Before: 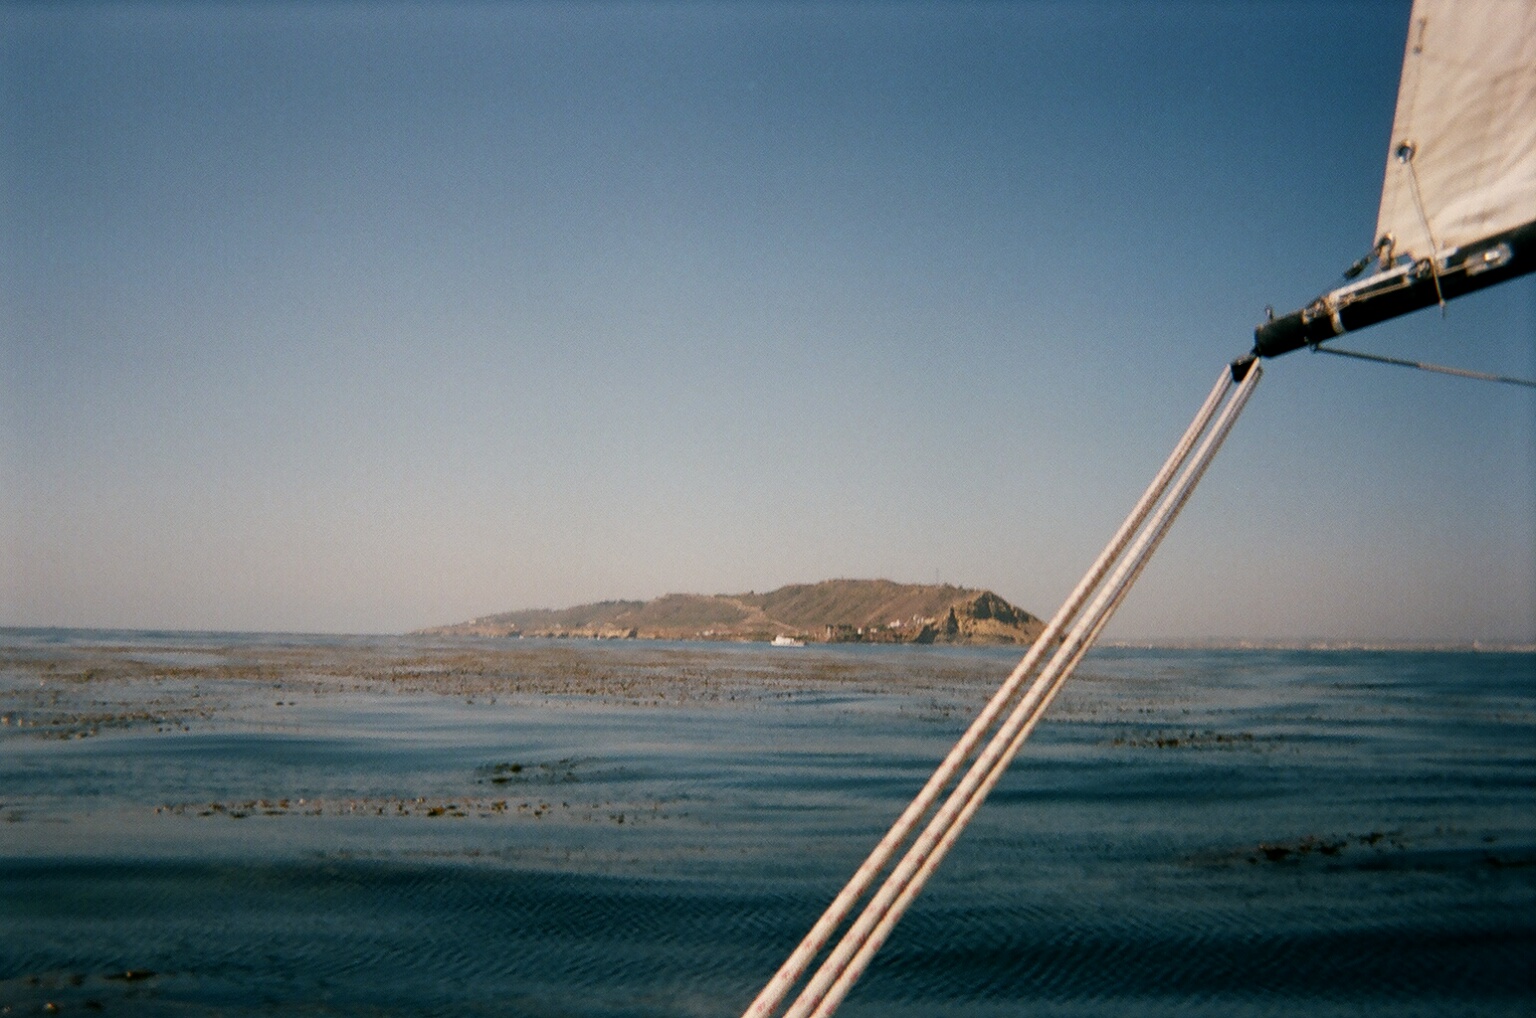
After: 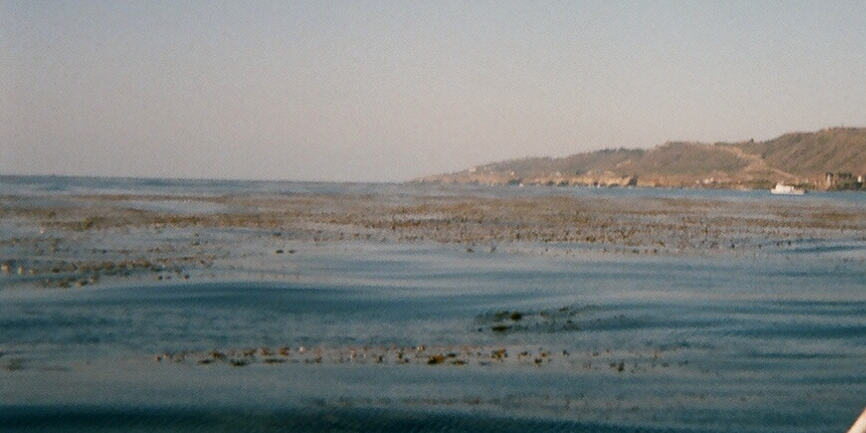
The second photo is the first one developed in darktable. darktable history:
crop: top 44.483%, right 43.593%, bottom 12.892%
base curve: curves: ch0 [(0, 0) (0.472, 0.508) (1, 1)]
